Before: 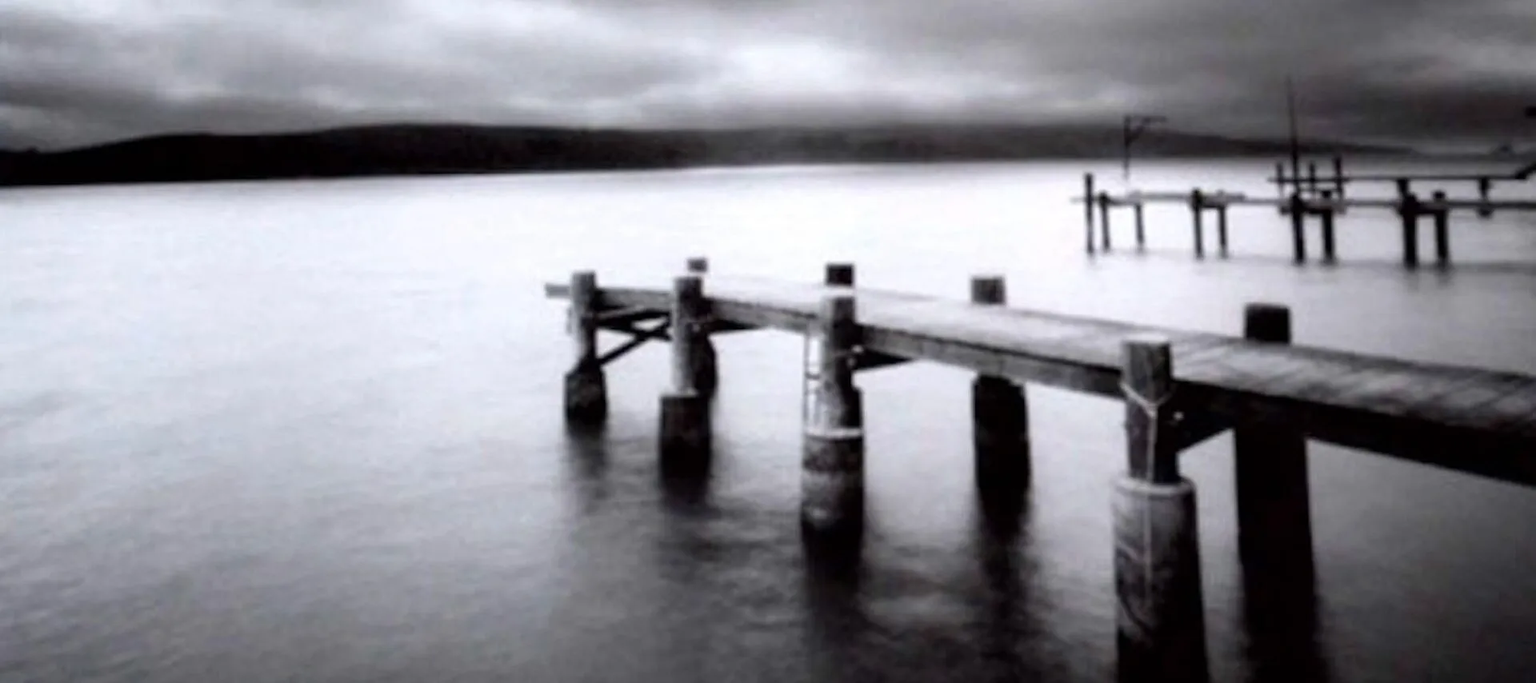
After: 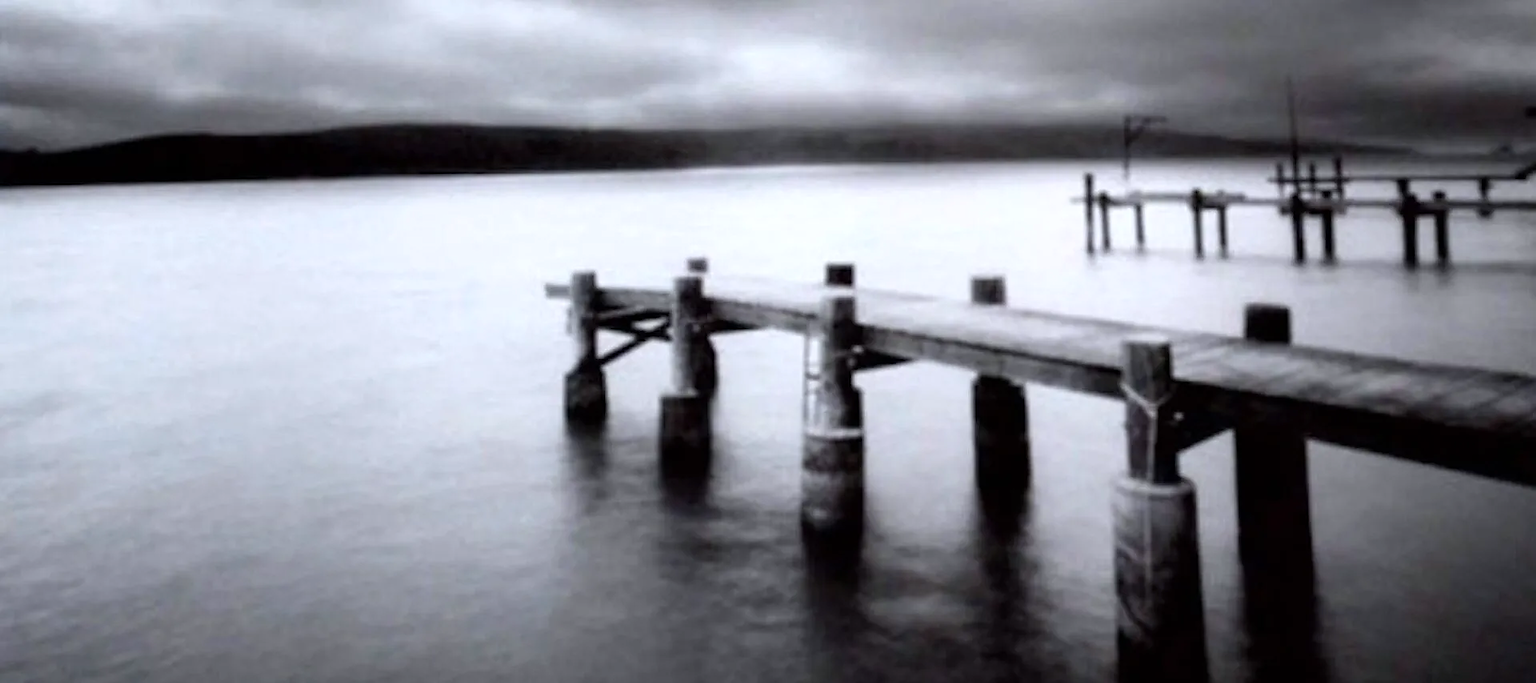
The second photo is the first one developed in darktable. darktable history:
sharpen: radius 1
white balance: red 0.982, blue 1.018
